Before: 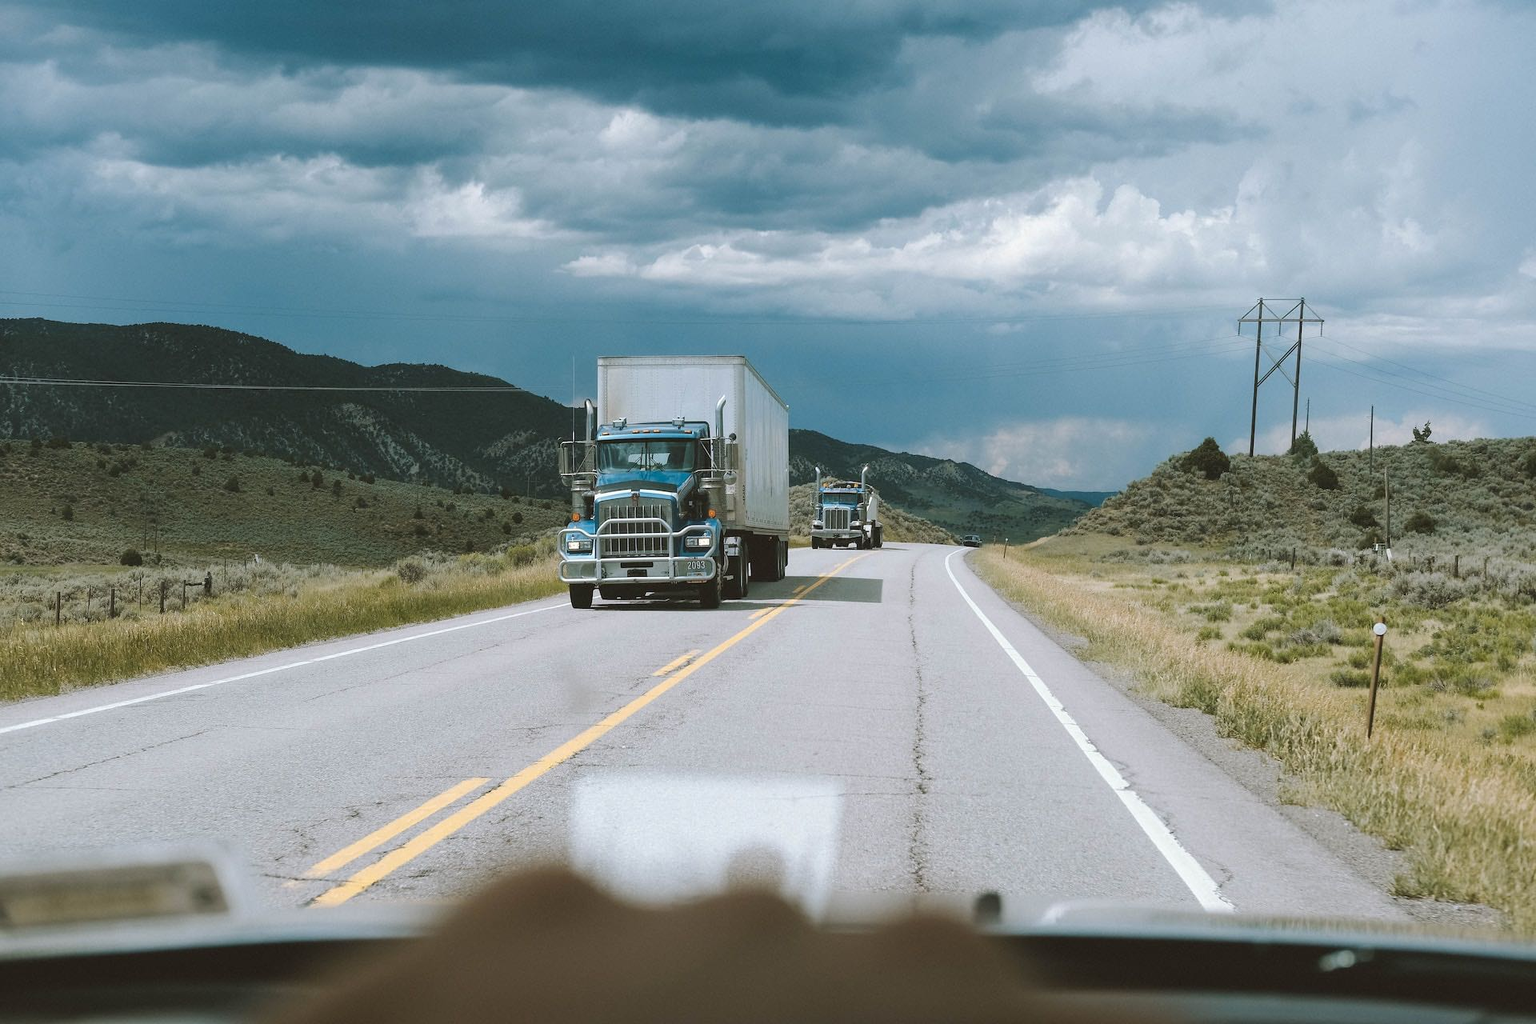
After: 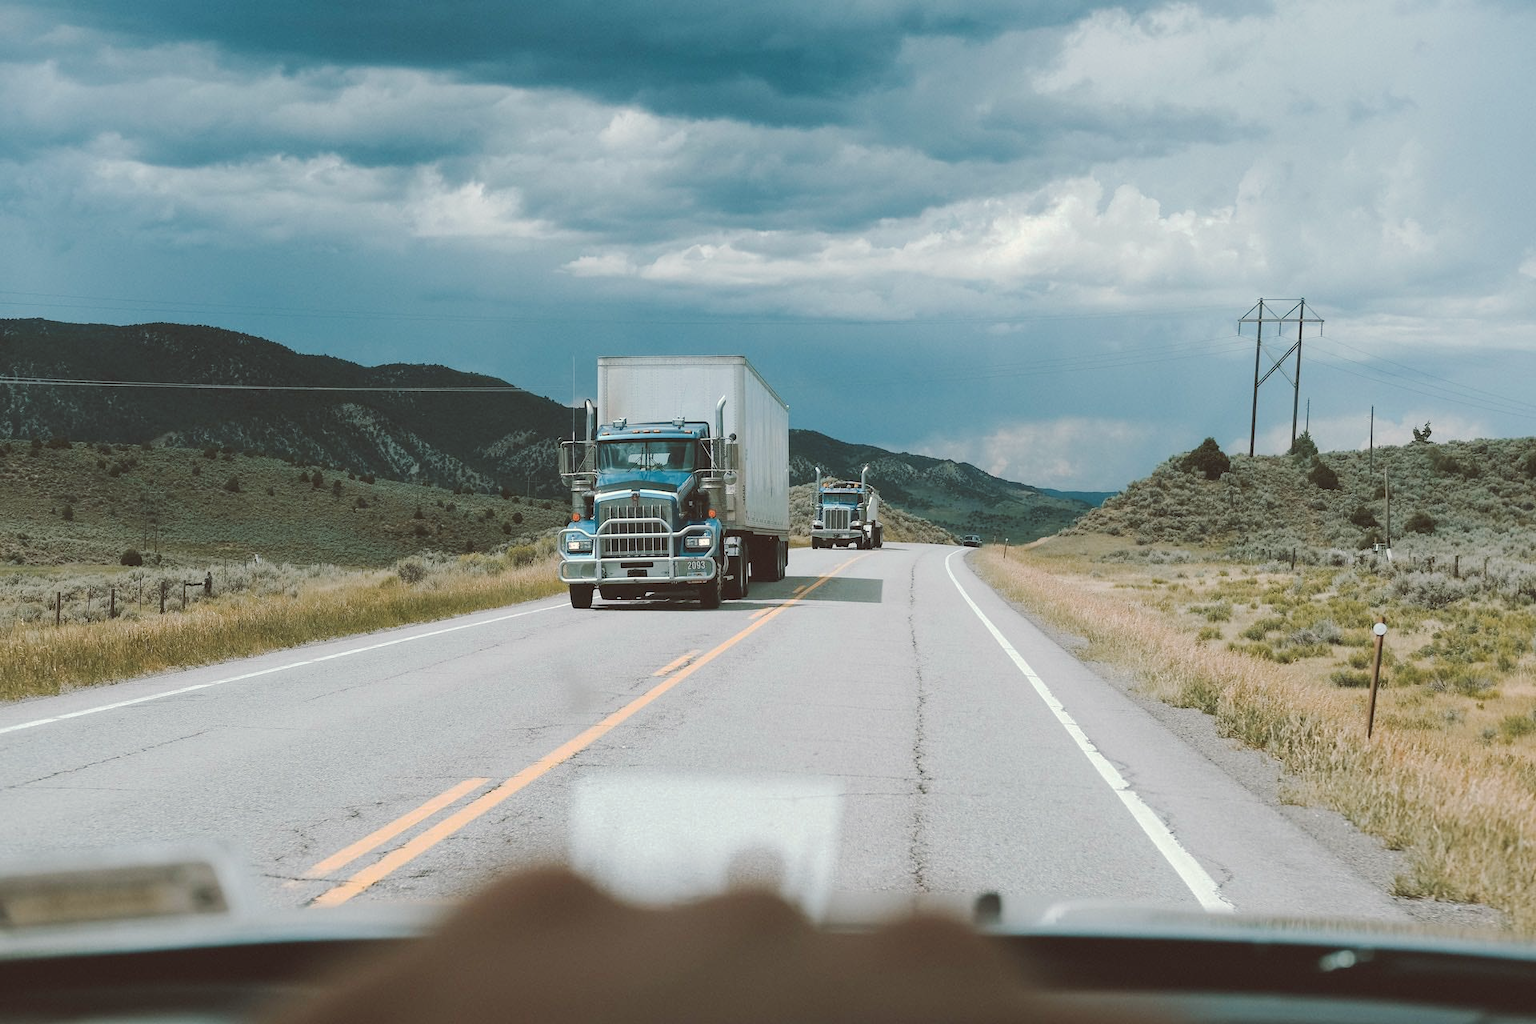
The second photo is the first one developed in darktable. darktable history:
tone curve: curves: ch0 [(0, 0) (0.003, 0.018) (0.011, 0.024) (0.025, 0.038) (0.044, 0.067) (0.069, 0.098) (0.1, 0.13) (0.136, 0.165) (0.177, 0.205) (0.224, 0.249) (0.277, 0.304) (0.335, 0.365) (0.399, 0.432) (0.468, 0.505) (0.543, 0.579) (0.623, 0.652) (0.709, 0.725) (0.801, 0.802) (0.898, 0.876) (1, 1)], preserve colors none
color look up table: target L [95.42, 94.33, 95.12, 93.04, 95.06, 89.4, 82.94, 82.67, 80.13, 78.52, 76.42, 72.45, 59.65, 51, 48.51, 39.76, 4.657, 200.67, 84.45, 74.03, 70.35, 58.32, 62.35, 55.03, 47.78, 47.37, 40.05, 31.76, 28.53, 61.83, 67.72, 65.96, 44.95, 42.36, 41.05, 37.34, 31.5, 32.14, 26.93, 17.2, 17.97, 93.83, 82.37, 79.02, 63.1, 55.95, 53.3, 35.26, 28.67], target a [-4.969, -24.78, -9.301, -2.035, -12.57, -67.03, -77.43, 5.898, -58.52, -26.72, -36.95, -21.2, -25.26, -45.61, -10.58, -33.05, -0.652, 0, 22.05, 37.88, 6.583, 67.27, 43.3, 75.7, 77.74, 31.86, 65.97, 16.55, 51.98, 61.65, 42.2, 22.65, 62.73, 71.12, 68.63, 44.45, 57.65, 19.73, 30.27, 45.09, 24.71, -5.502, -43.88, -27.46, -2.035, -6.14, -28.28, -7.861, -5.925], target b [77.83, 19.35, 99.48, 98.02, 99.25, 76.64, 83.82, 75.85, 13.09, 0.975, 78.51, 63.91, 20.89, 45.72, 39.91, 9.265, 5.468, -0.001, 27.45, 55.6, 10.57, 14.41, 27.01, 41.84, 31.66, 48.4, 56.53, 23.67, 32.68, -18.56, -1.034, -20.94, -31.24, -19.95, 11.19, 2.666, -18.45, -56.48, -35.74, -55.28, -18.38, -3.628, -16.47, -28.35, -16.32, -41.02, -18.78, -2.573, -29.07], num patches 49
